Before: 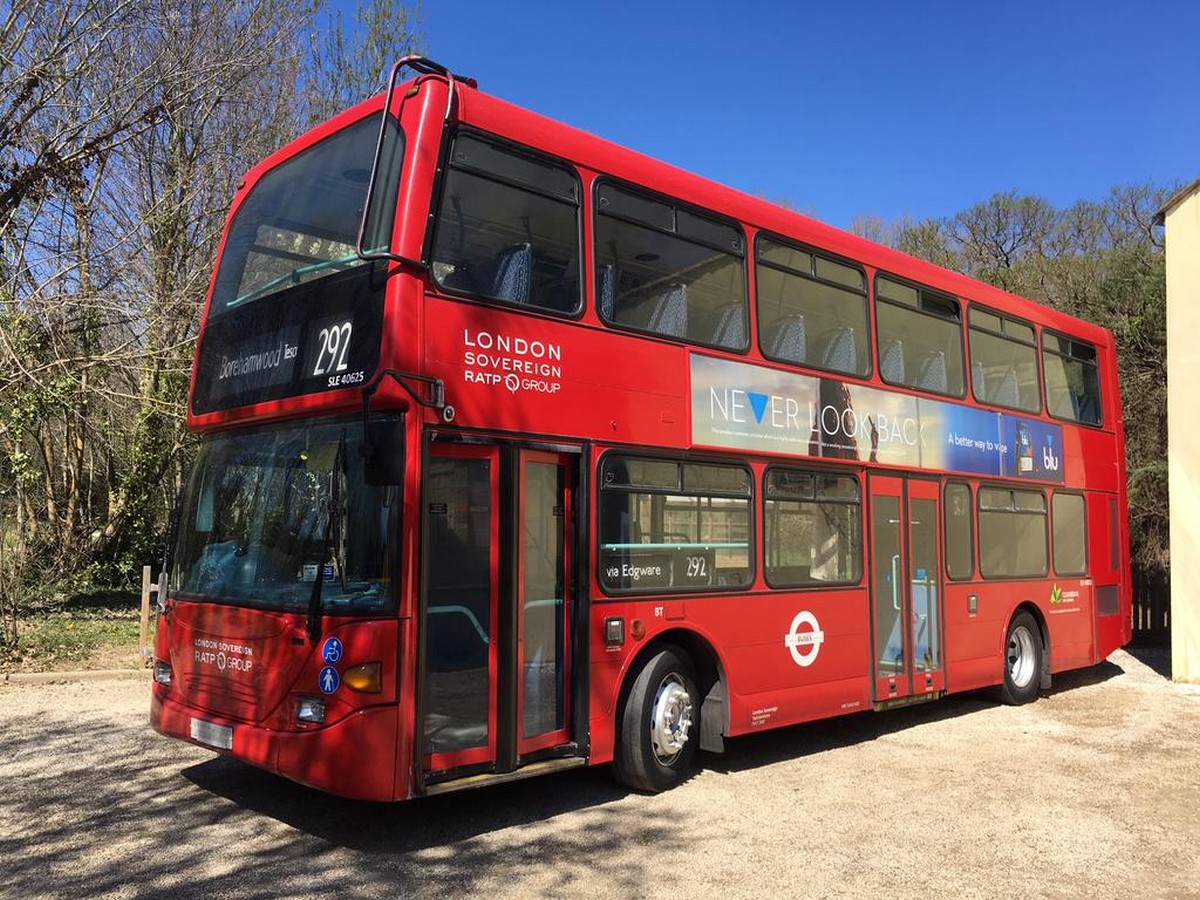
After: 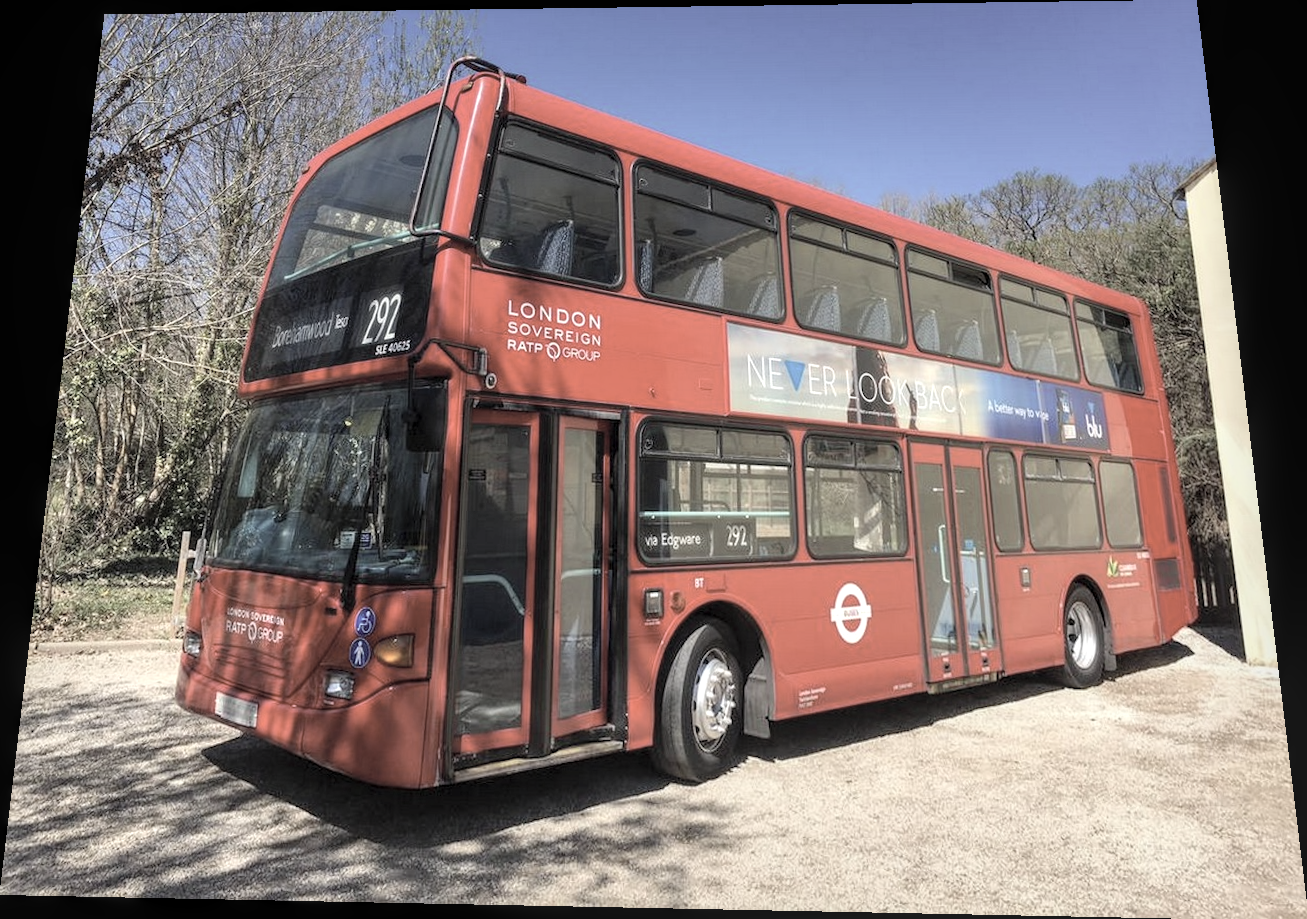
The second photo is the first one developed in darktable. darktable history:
contrast brightness saturation: brightness 0.18, saturation -0.5
exposure: exposure 0.2 EV, compensate highlight preservation false
rotate and perspective: rotation 0.128°, lens shift (vertical) -0.181, lens shift (horizontal) -0.044, shear 0.001, automatic cropping off
local contrast: on, module defaults
